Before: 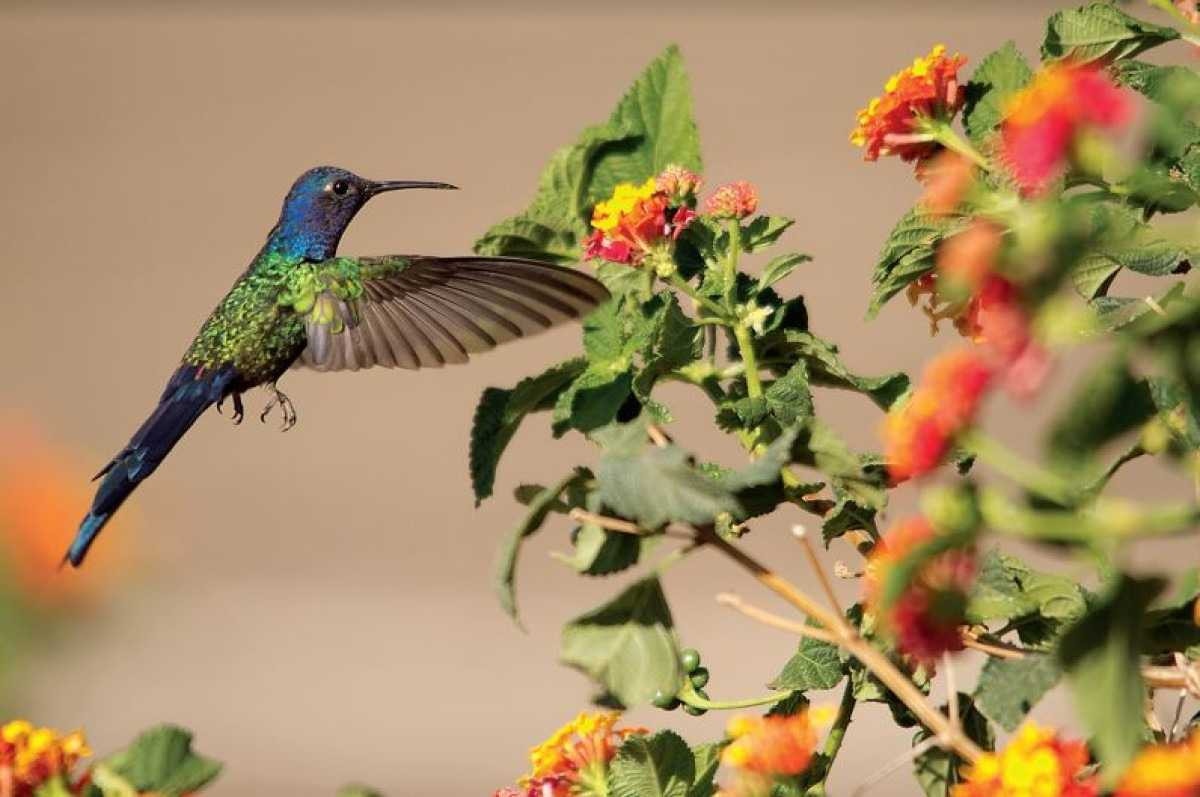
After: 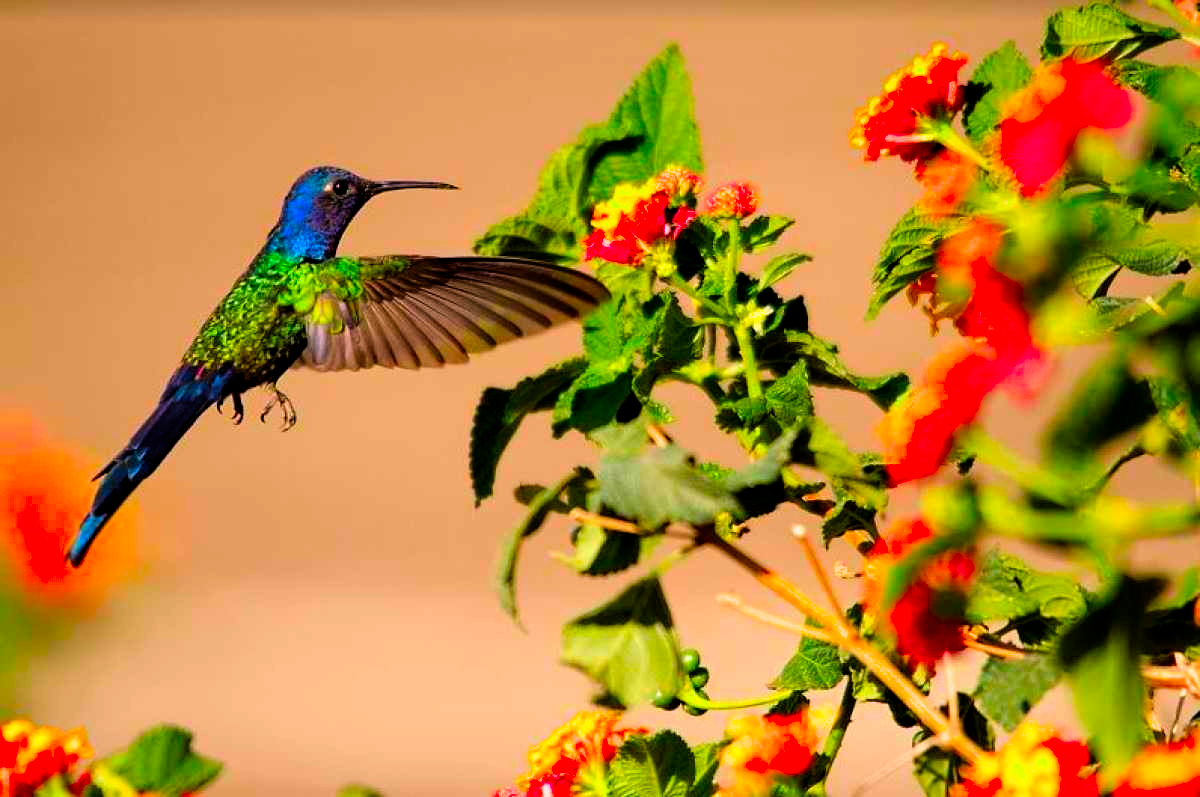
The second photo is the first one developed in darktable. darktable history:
color correction: highlights a* 1.53, highlights b* -1.89, saturation 2.49
filmic rgb: black relative exposure -8.73 EV, white relative exposure 2.71 EV, target black luminance 0%, hardness 6.26, latitude 76.8%, contrast 1.327, shadows ↔ highlights balance -0.351%
